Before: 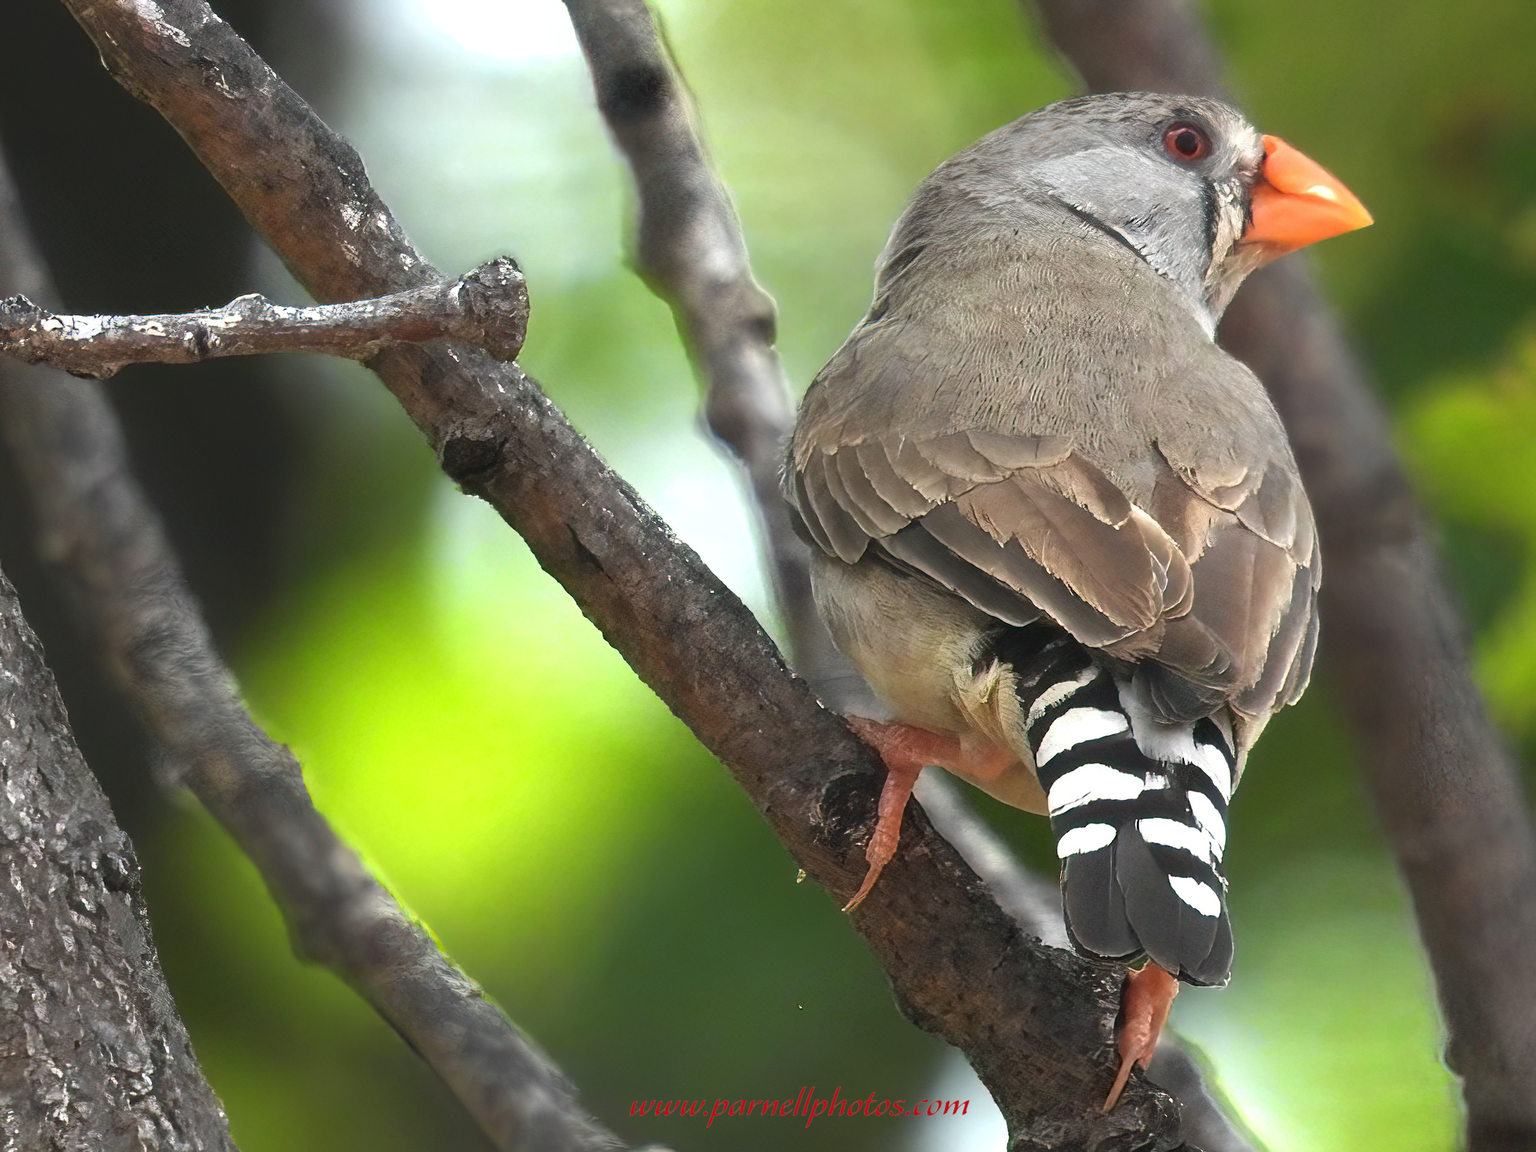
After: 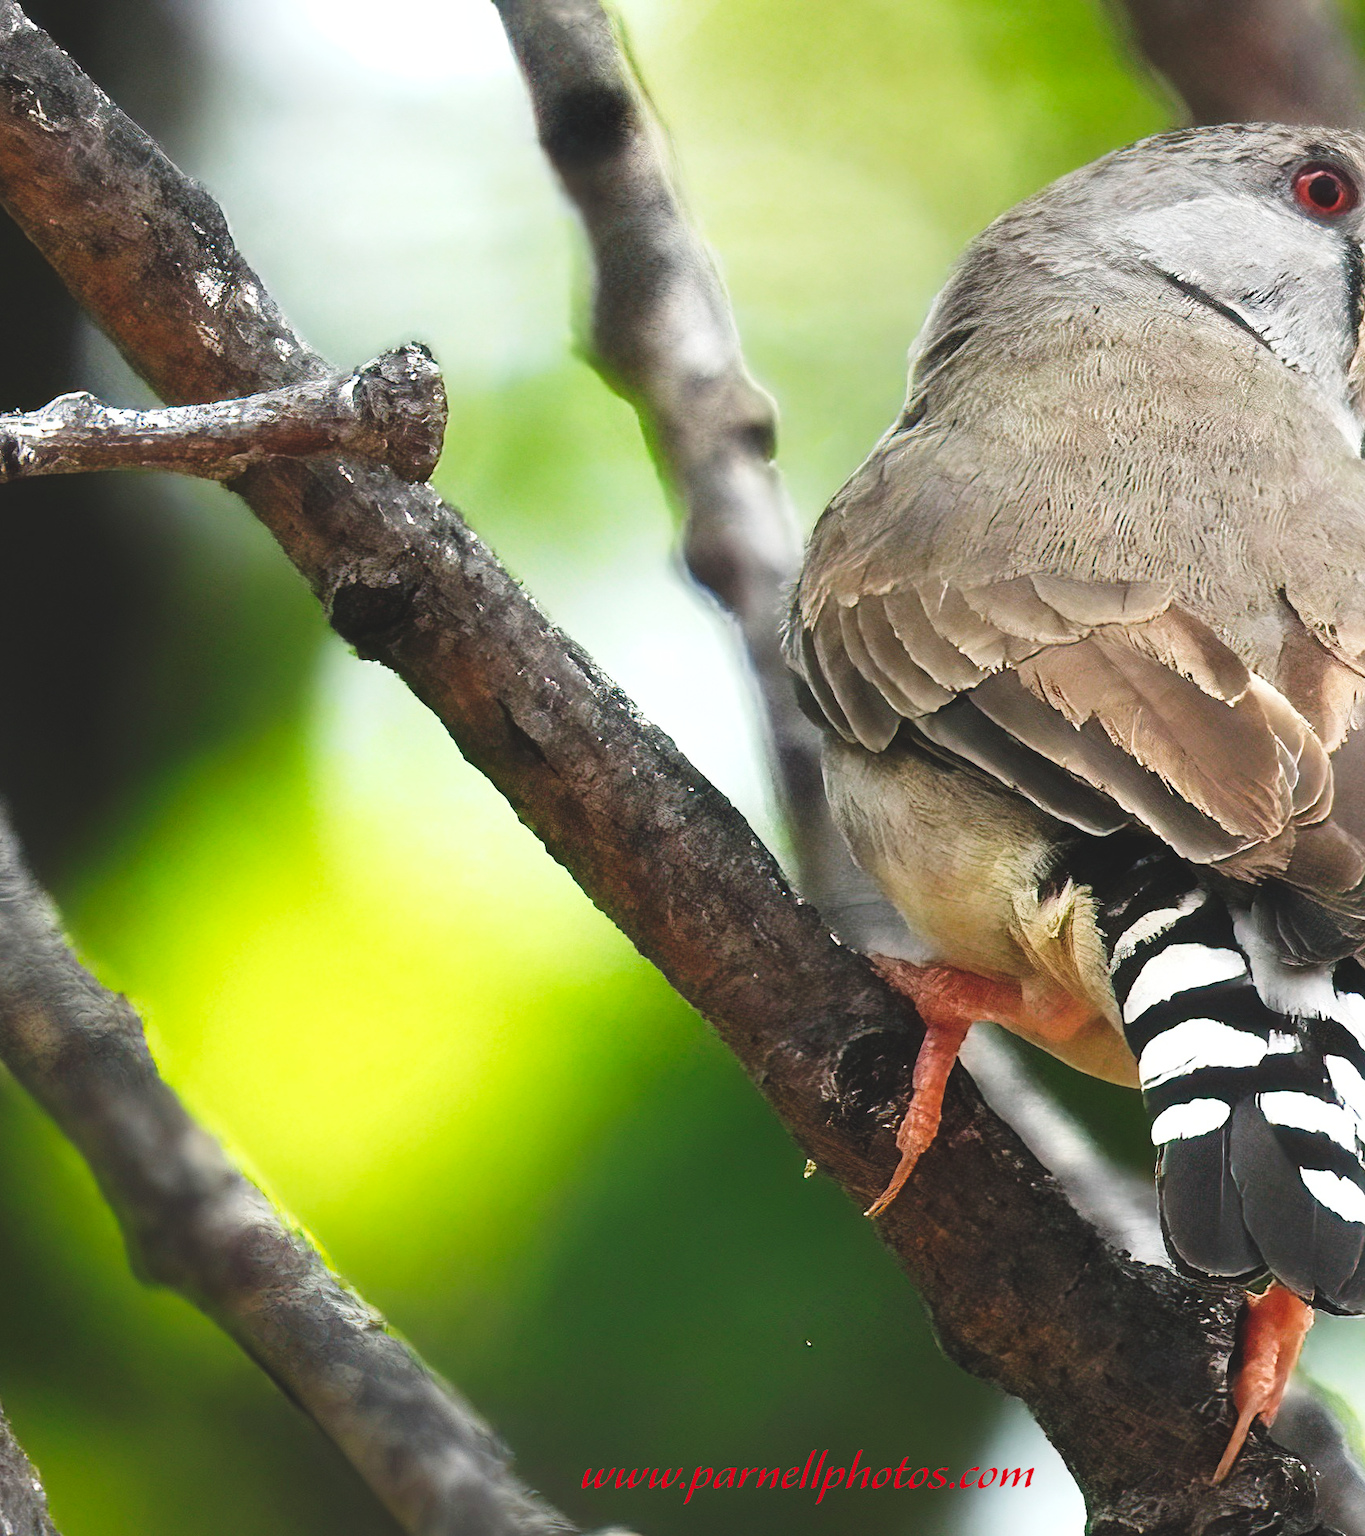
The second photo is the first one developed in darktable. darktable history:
tone curve: curves: ch0 [(0, 0) (0.003, 0.108) (0.011, 0.108) (0.025, 0.108) (0.044, 0.113) (0.069, 0.113) (0.1, 0.121) (0.136, 0.136) (0.177, 0.16) (0.224, 0.192) (0.277, 0.246) (0.335, 0.324) (0.399, 0.419) (0.468, 0.518) (0.543, 0.622) (0.623, 0.721) (0.709, 0.815) (0.801, 0.893) (0.898, 0.949) (1, 1)], preserve colors none
crop and rotate: left 12.648%, right 20.685%
